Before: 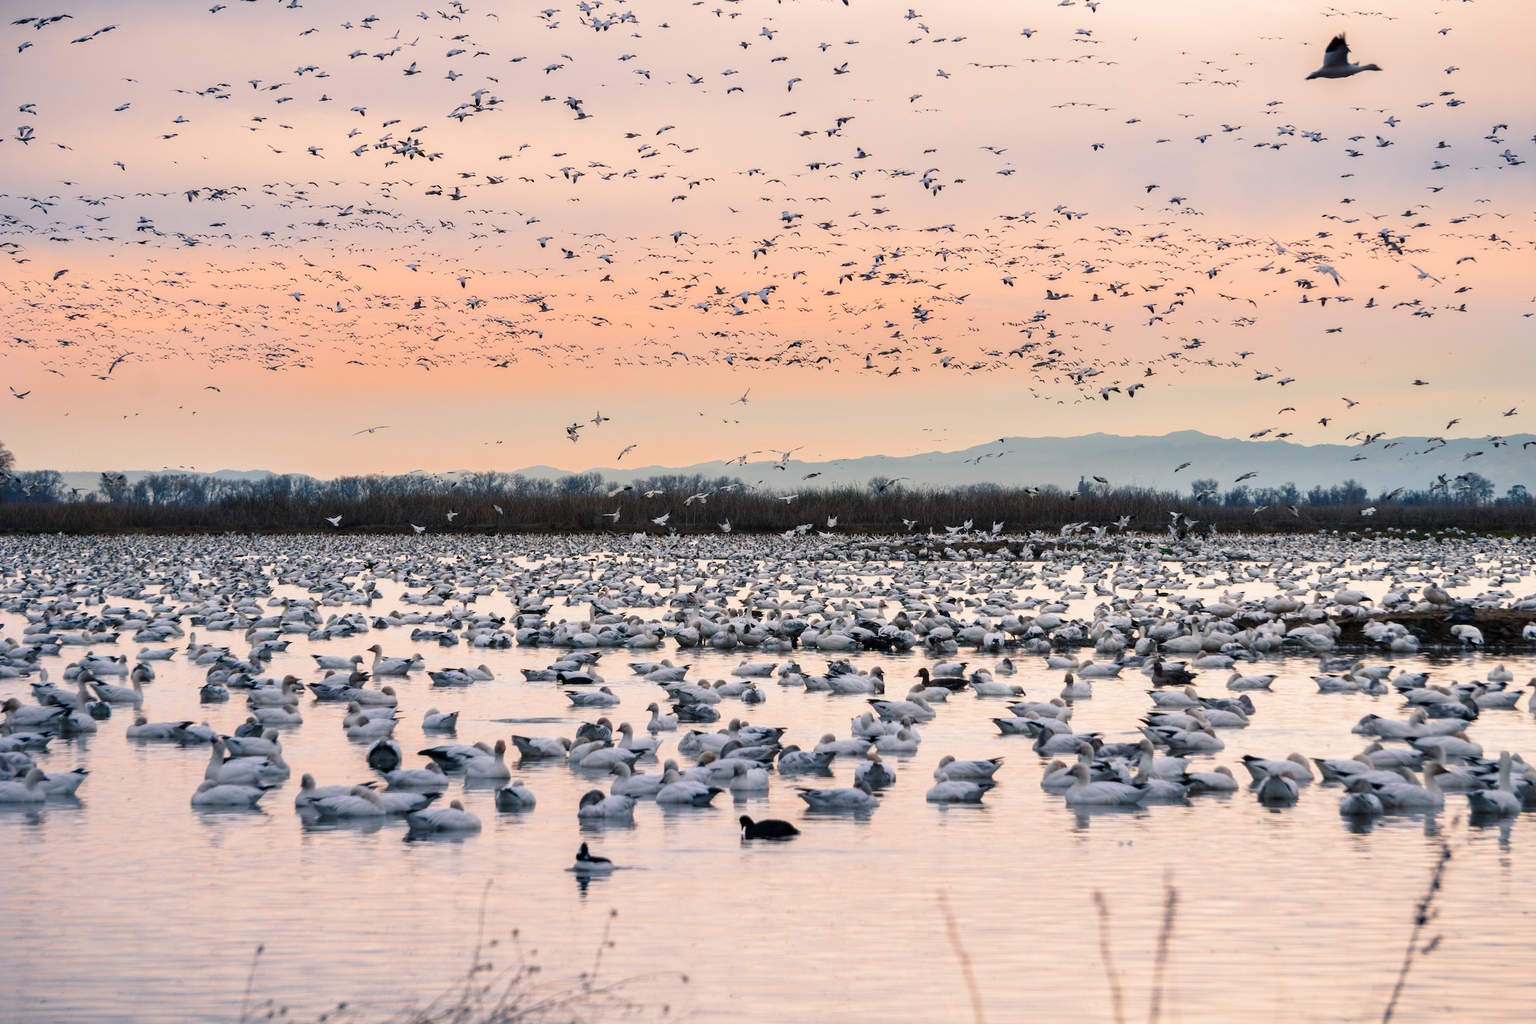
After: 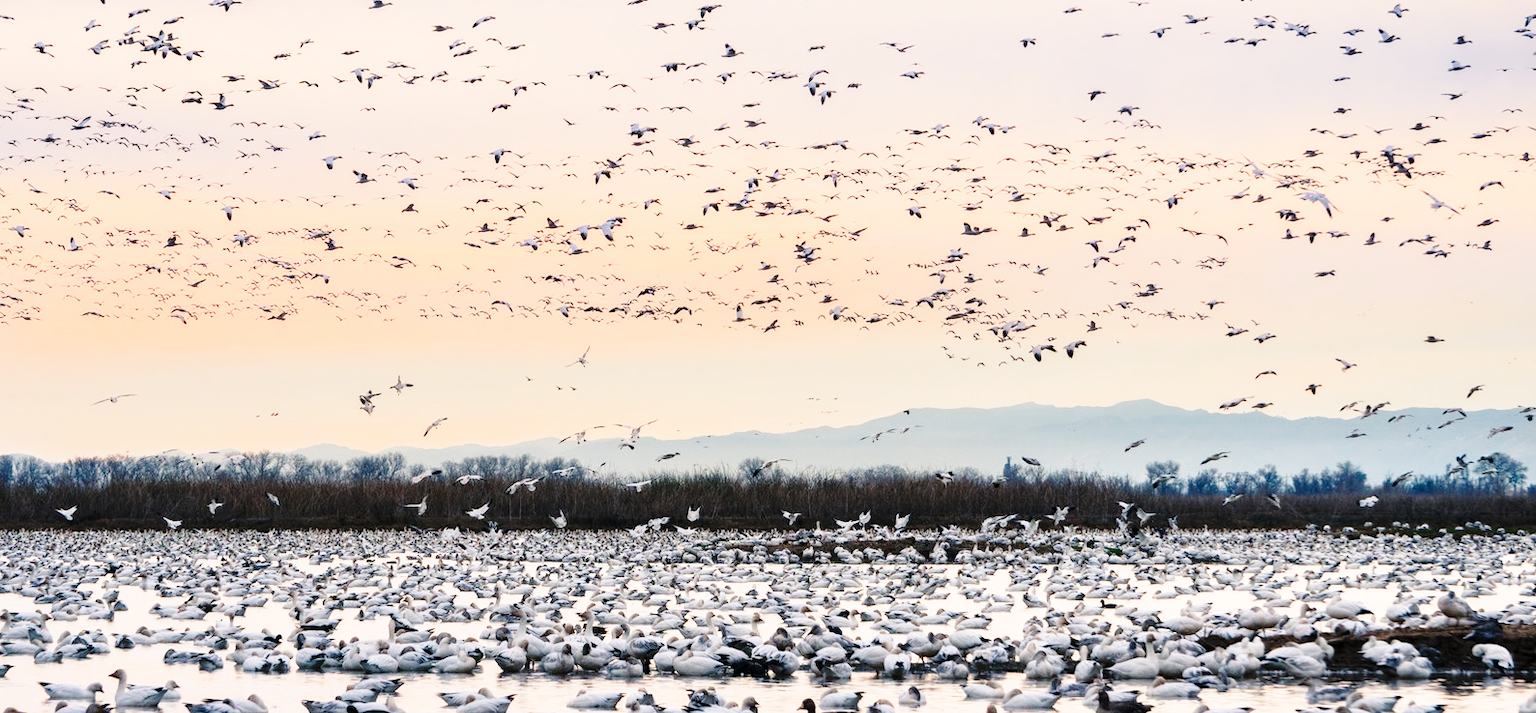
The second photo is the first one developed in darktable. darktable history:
base curve: curves: ch0 [(0, 0) (0.028, 0.03) (0.121, 0.232) (0.46, 0.748) (0.859, 0.968) (1, 1)], preserve colors none
crop: left 18.333%, top 11.096%, right 2.17%, bottom 33.49%
